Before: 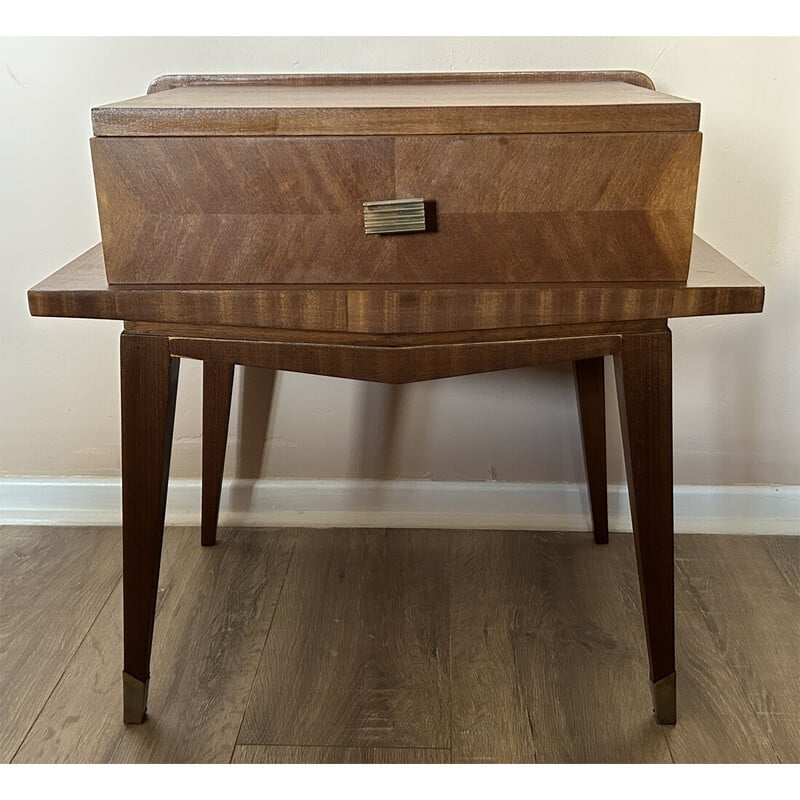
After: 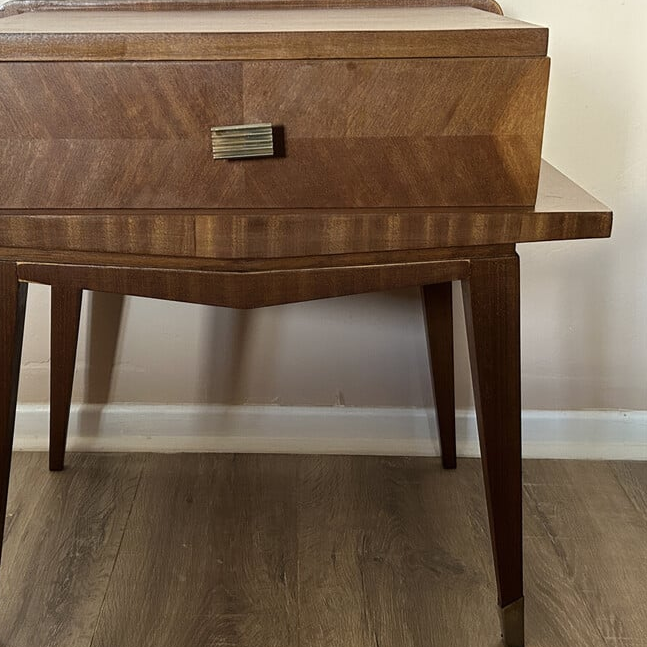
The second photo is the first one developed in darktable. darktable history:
crop: left 19.073%, top 9.412%, right 0%, bottom 9.657%
exposure: black level correction 0, exposure 0 EV, compensate highlight preservation false
